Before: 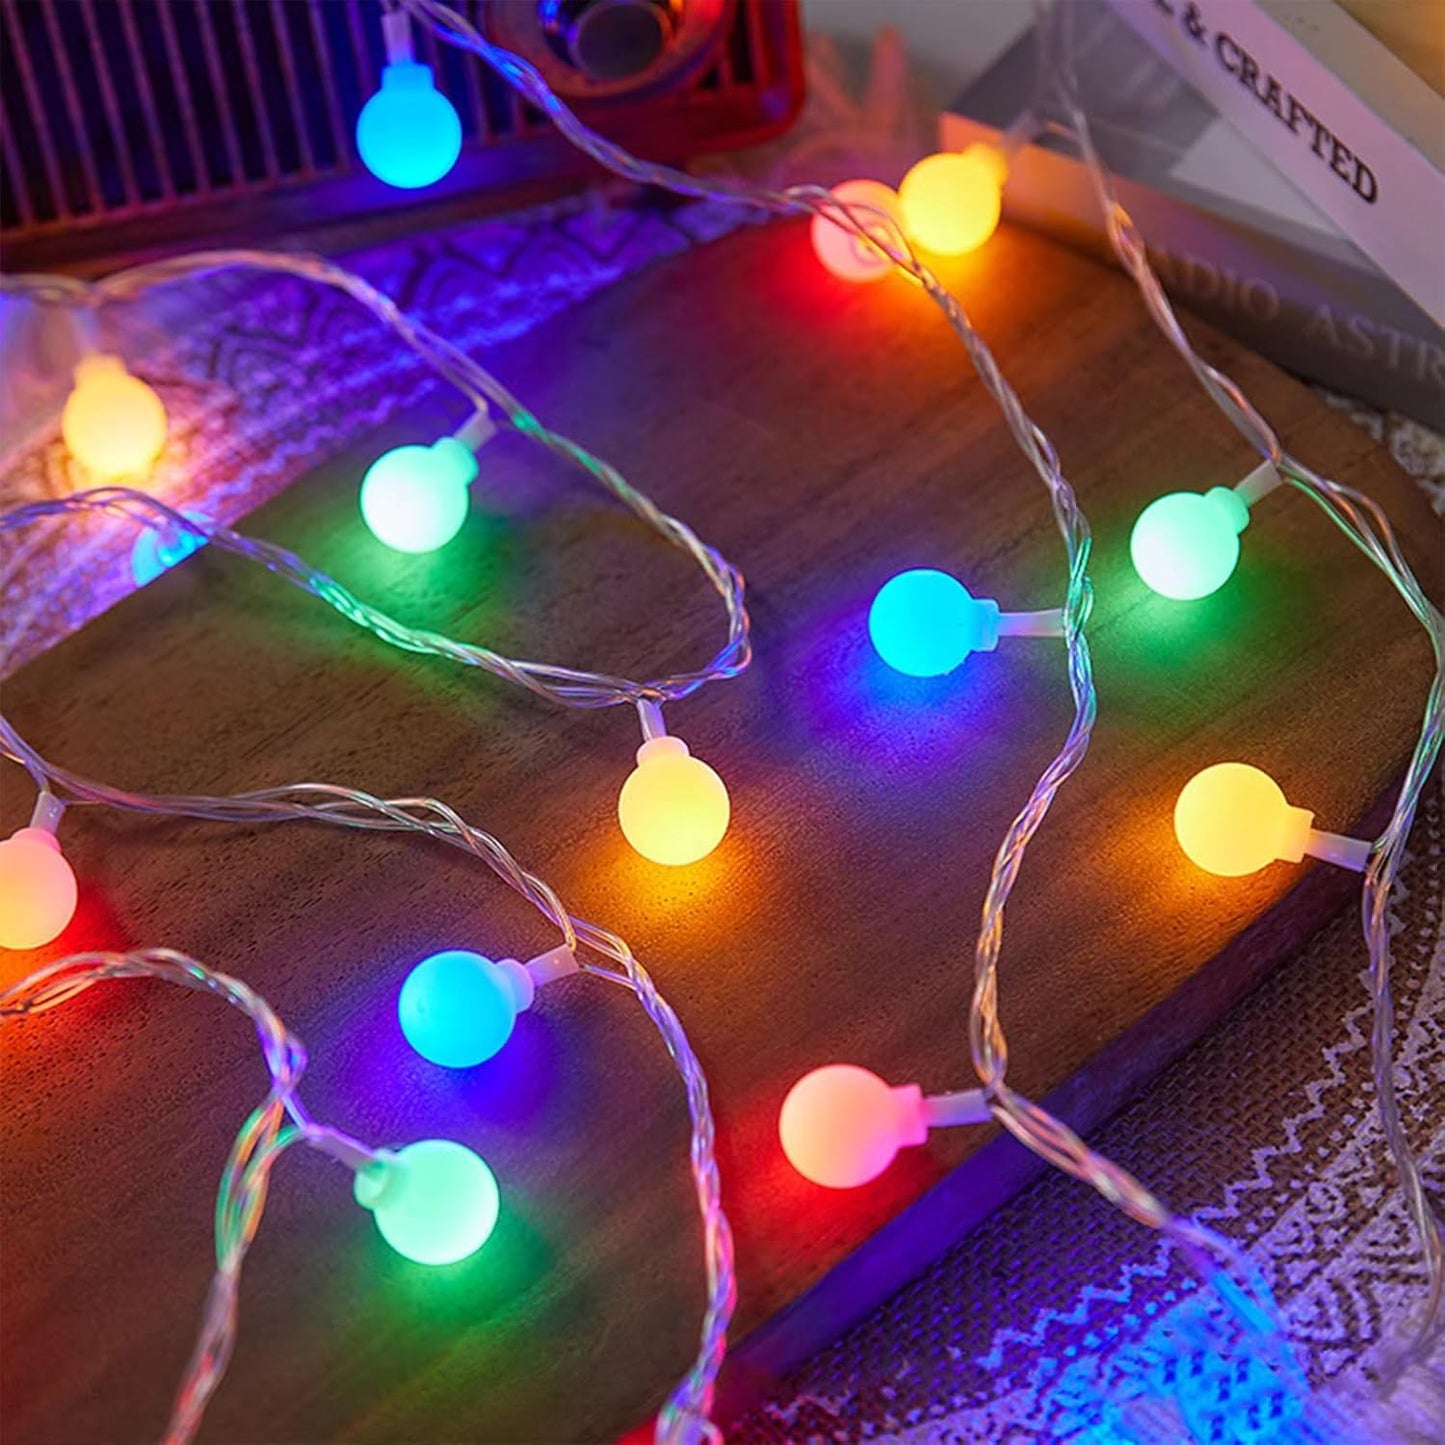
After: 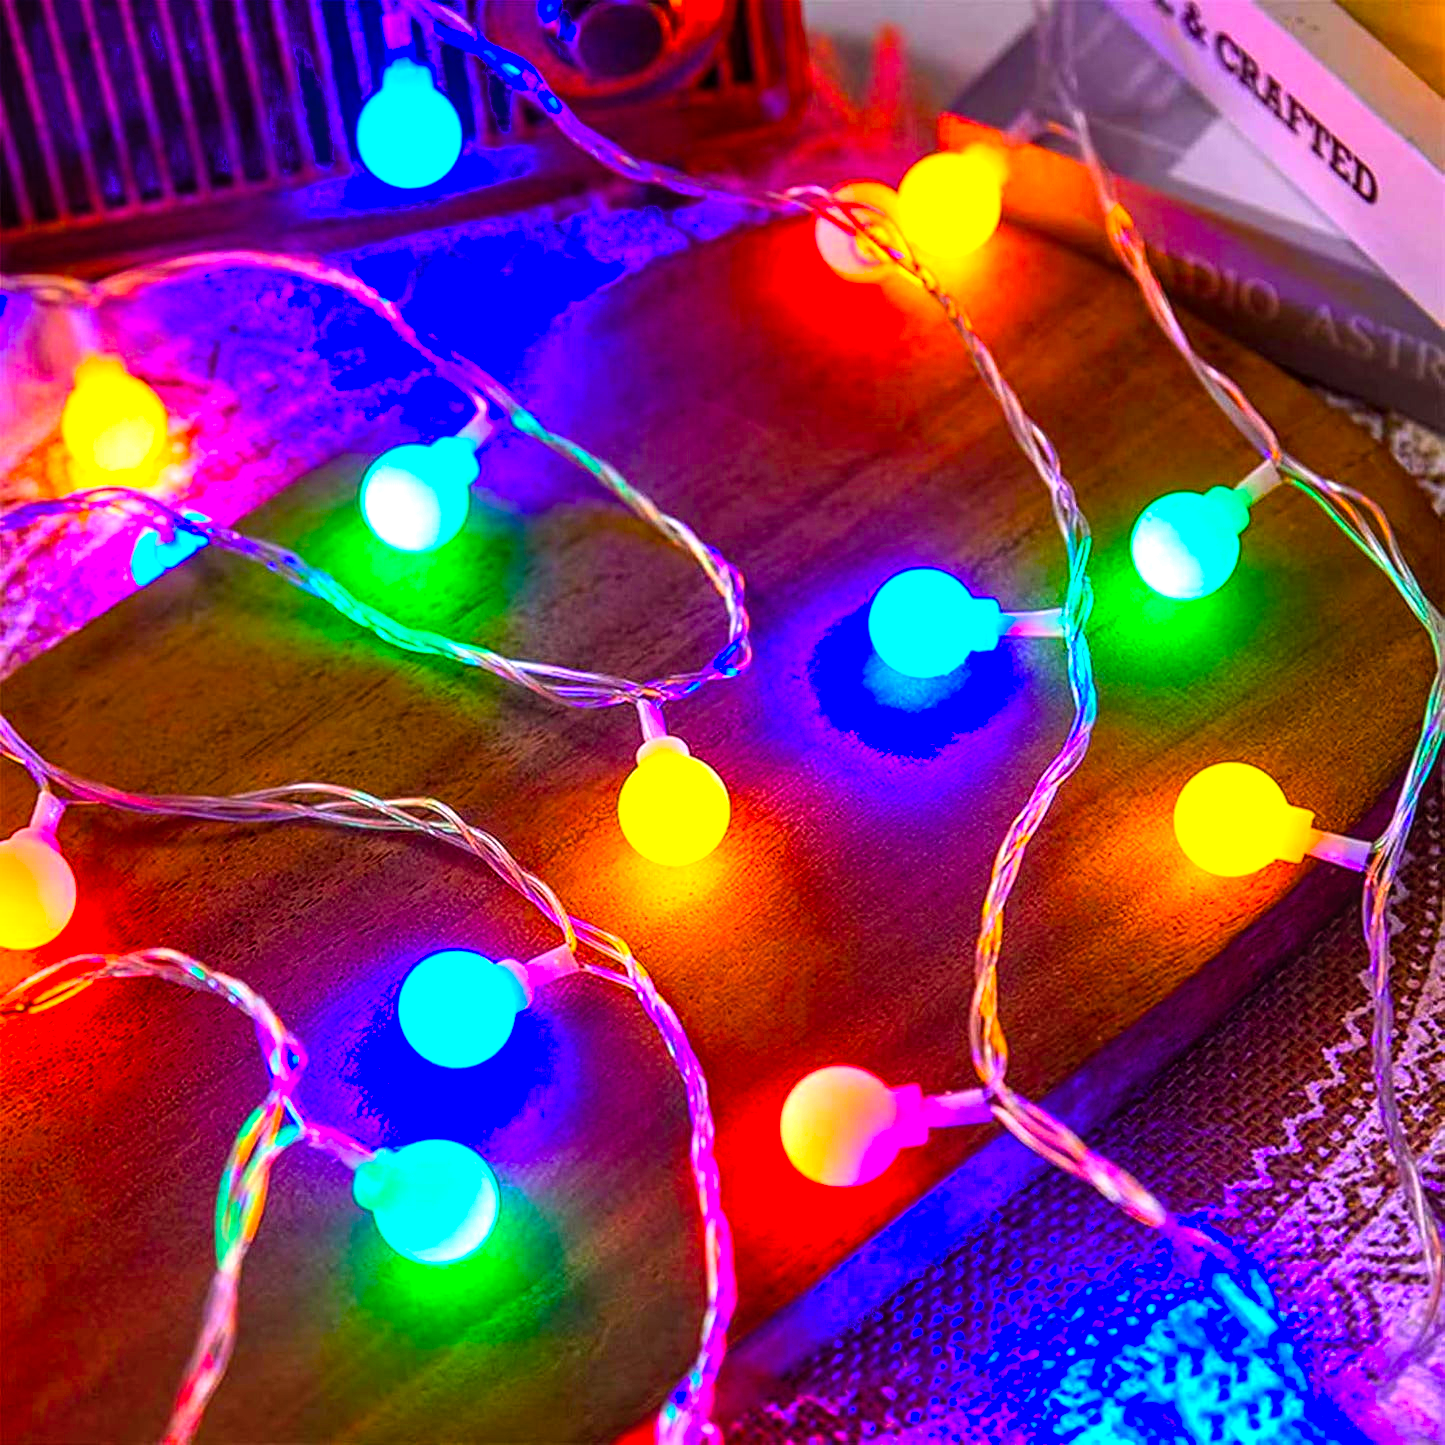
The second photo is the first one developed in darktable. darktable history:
color balance: lift [1, 1.001, 0.999, 1.001], gamma [1, 1.004, 1.007, 0.993], gain [1, 0.991, 0.987, 1.013], contrast 7.5%, contrast fulcrum 10%, output saturation 115%
contrast brightness saturation: contrast 0.2, brightness 0.16, saturation 0.22
shadows and highlights: radius 118.69, shadows 42.21, highlights -61.56, soften with gaussian
exposure: exposure 0.207 EV, compensate highlight preservation false
local contrast: on, module defaults
color balance rgb: linear chroma grading › global chroma 50%, perceptual saturation grading › global saturation 2.34%, global vibrance 6.64%, contrast 12.71%, saturation formula JzAzBz (2021)
